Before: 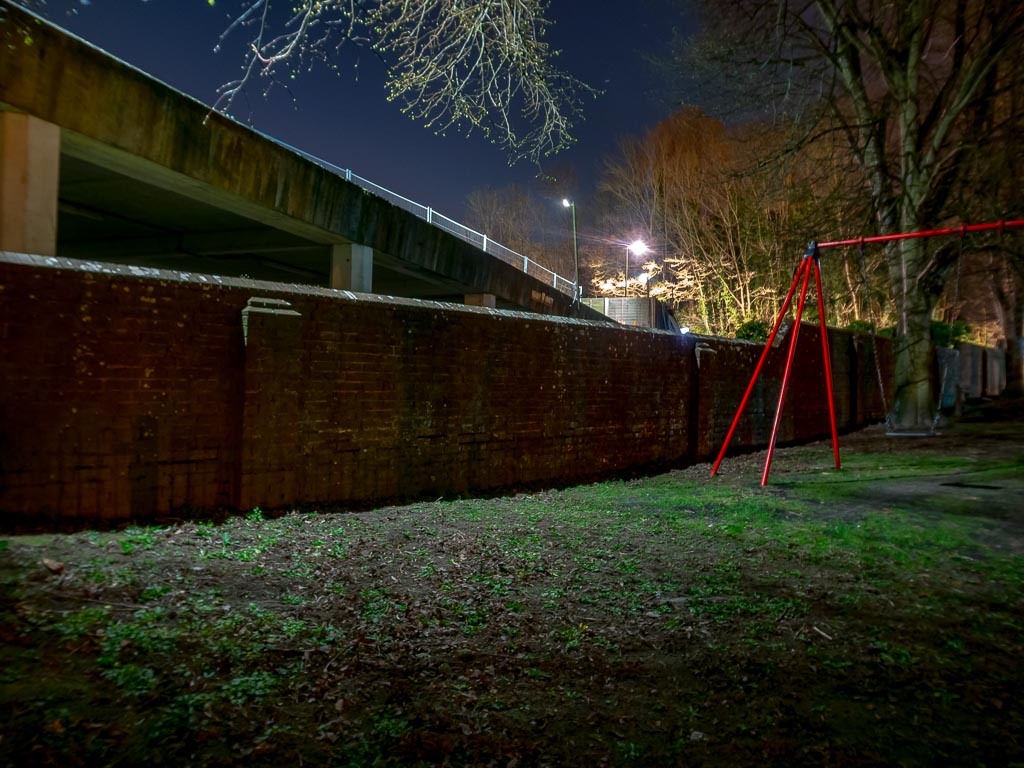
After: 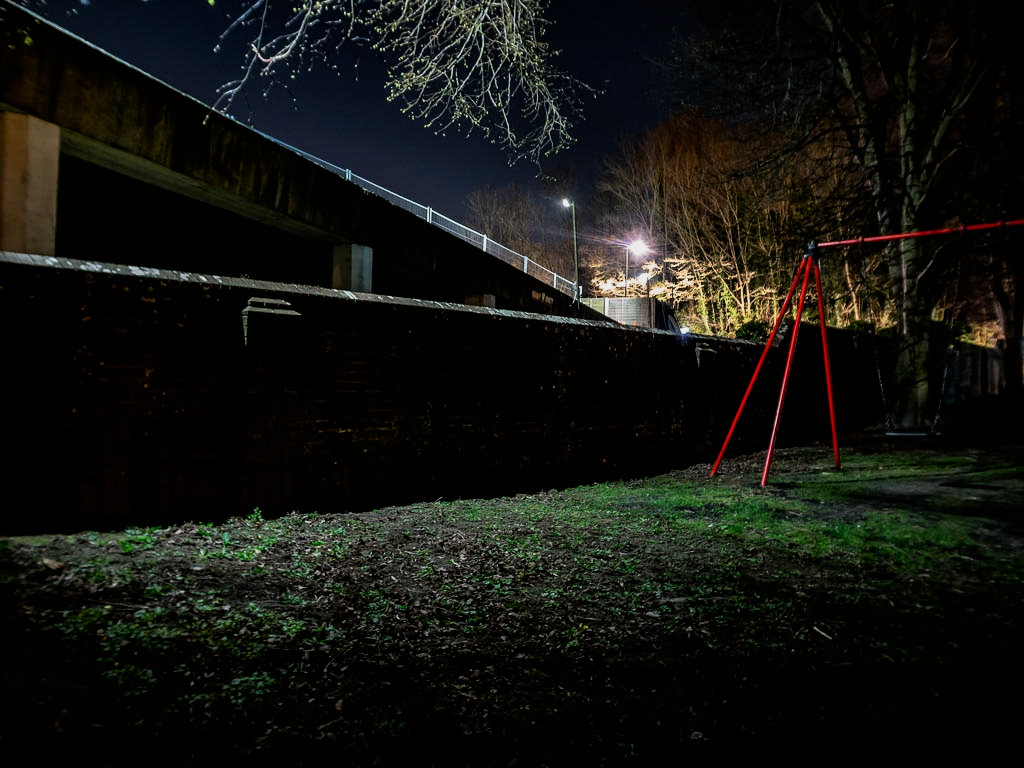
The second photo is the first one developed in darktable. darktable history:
filmic rgb: black relative exposure -5.04 EV, white relative exposure 3.56 EV, hardness 3.17, contrast 1.406, highlights saturation mix -29.66%
